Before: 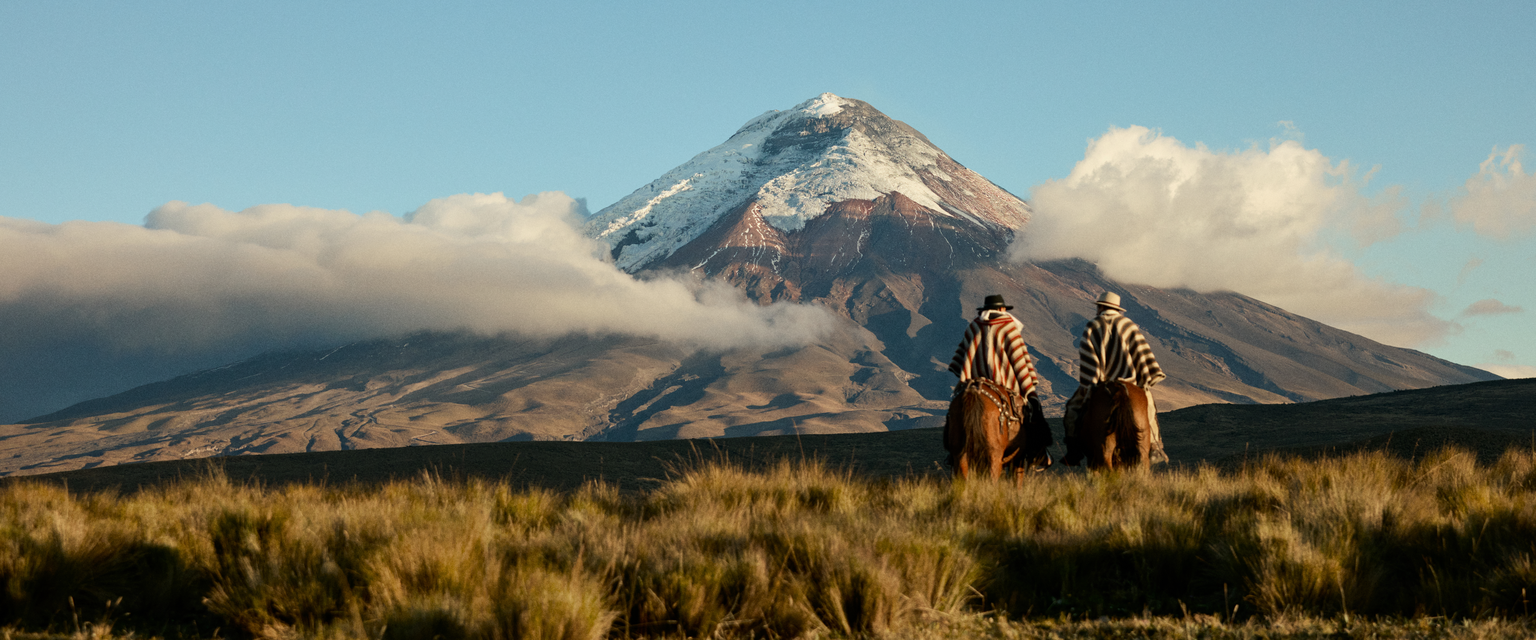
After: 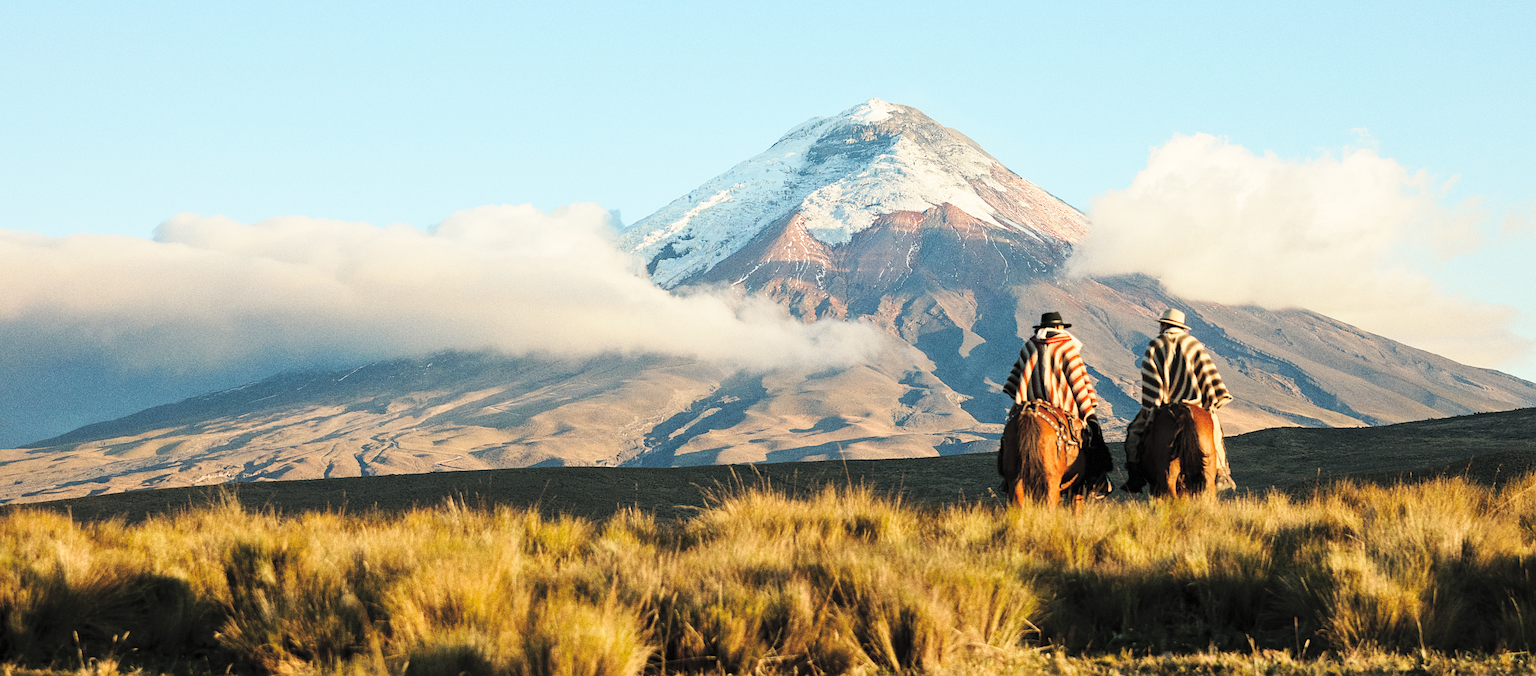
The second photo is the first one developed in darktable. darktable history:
crop and rotate: left 0%, right 5.407%
sharpen: on, module defaults
contrast brightness saturation: brightness 0.285
base curve: curves: ch0 [(0, 0) (0.028, 0.03) (0.121, 0.232) (0.46, 0.748) (0.859, 0.968) (1, 1)], preserve colors none
